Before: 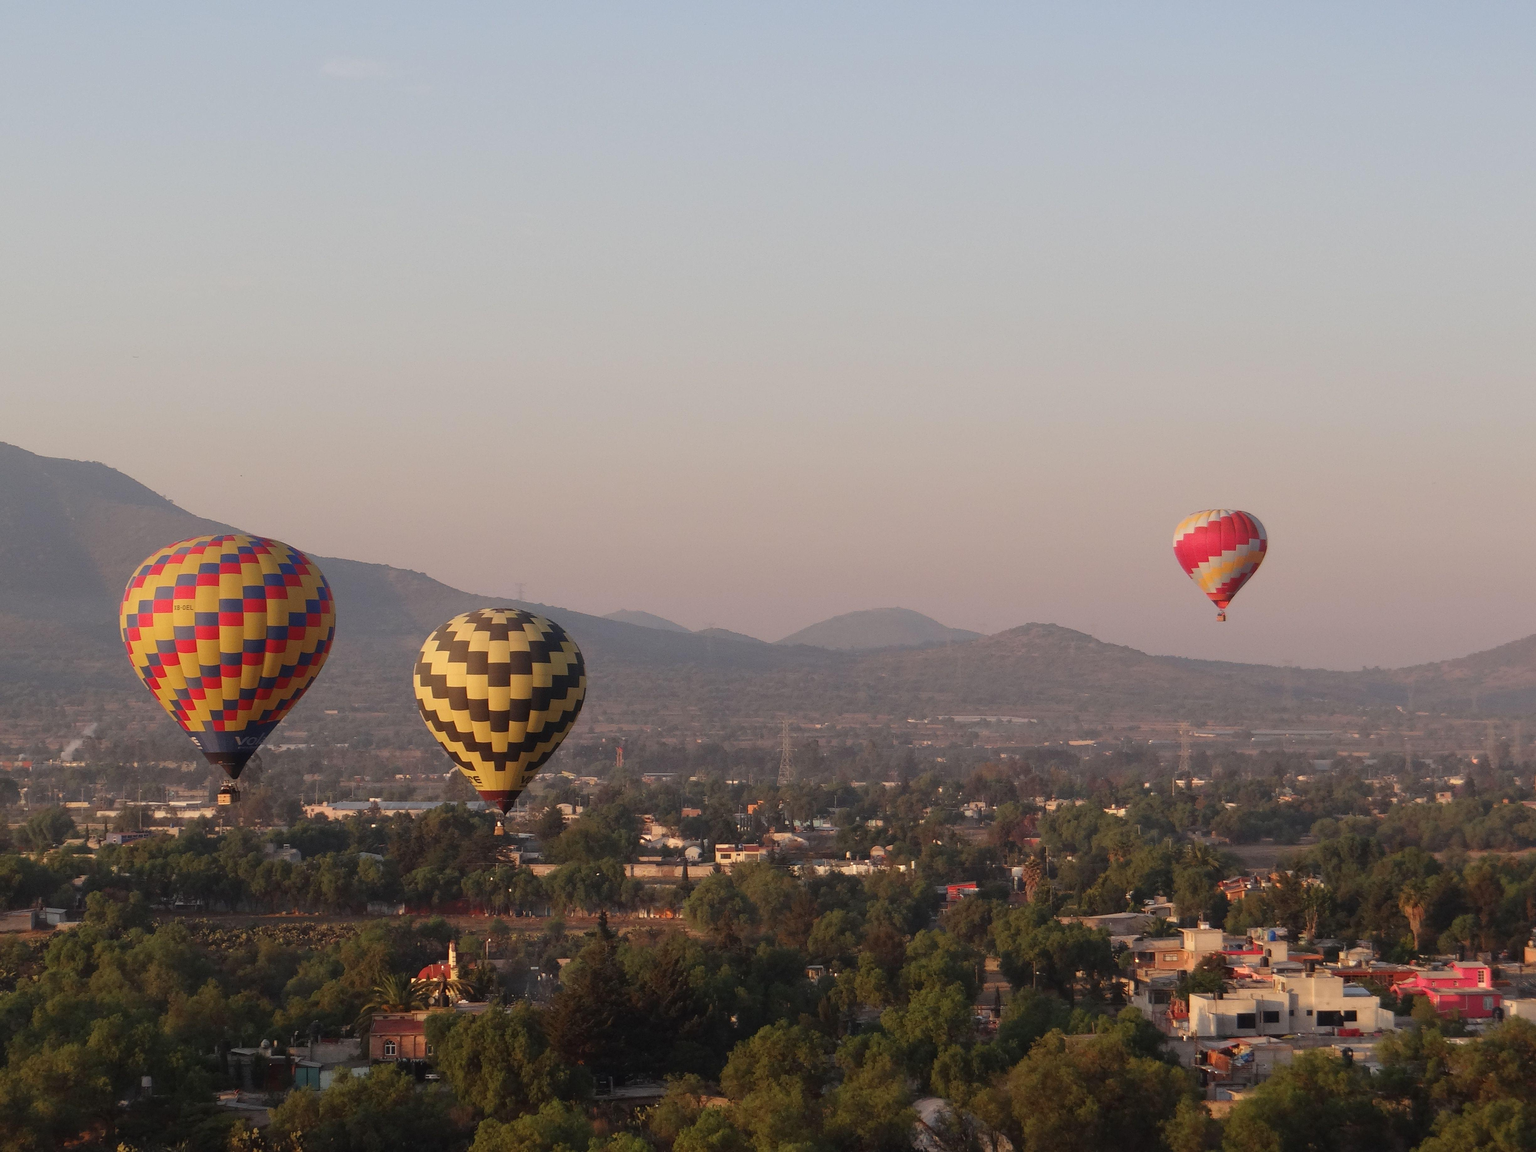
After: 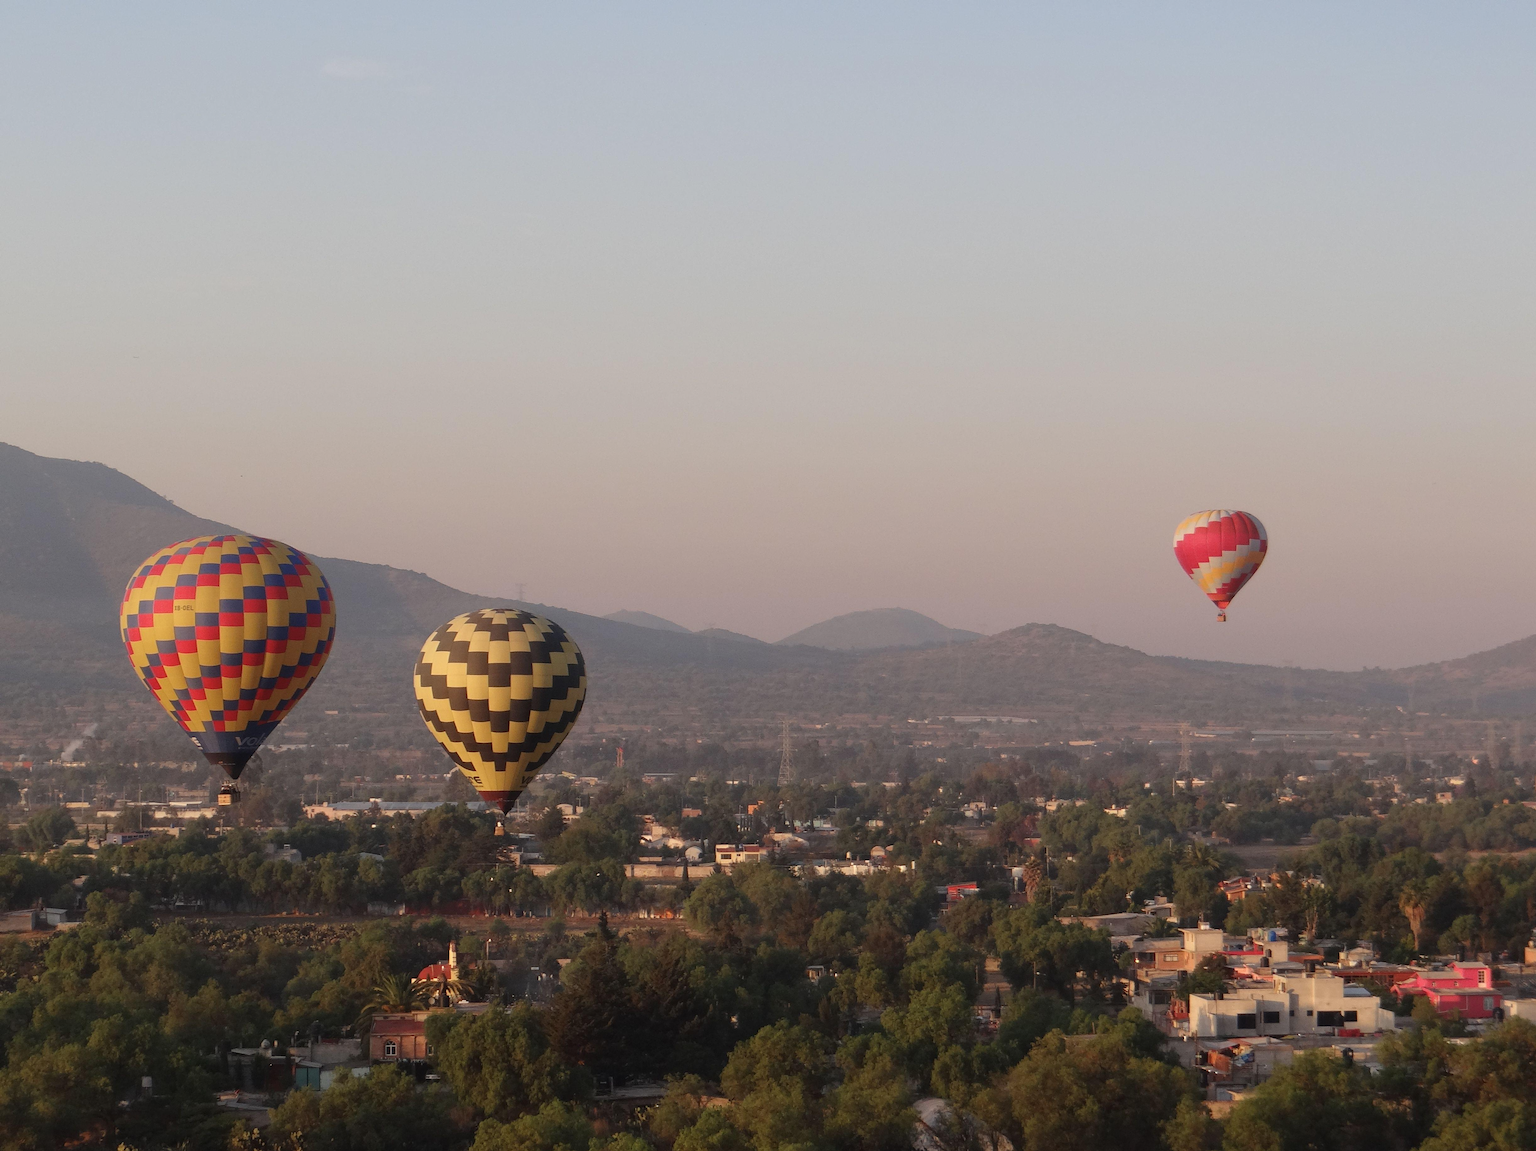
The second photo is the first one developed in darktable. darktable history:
crop: bottom 0.071%
contrast brightness saturation: saturation -0.05
